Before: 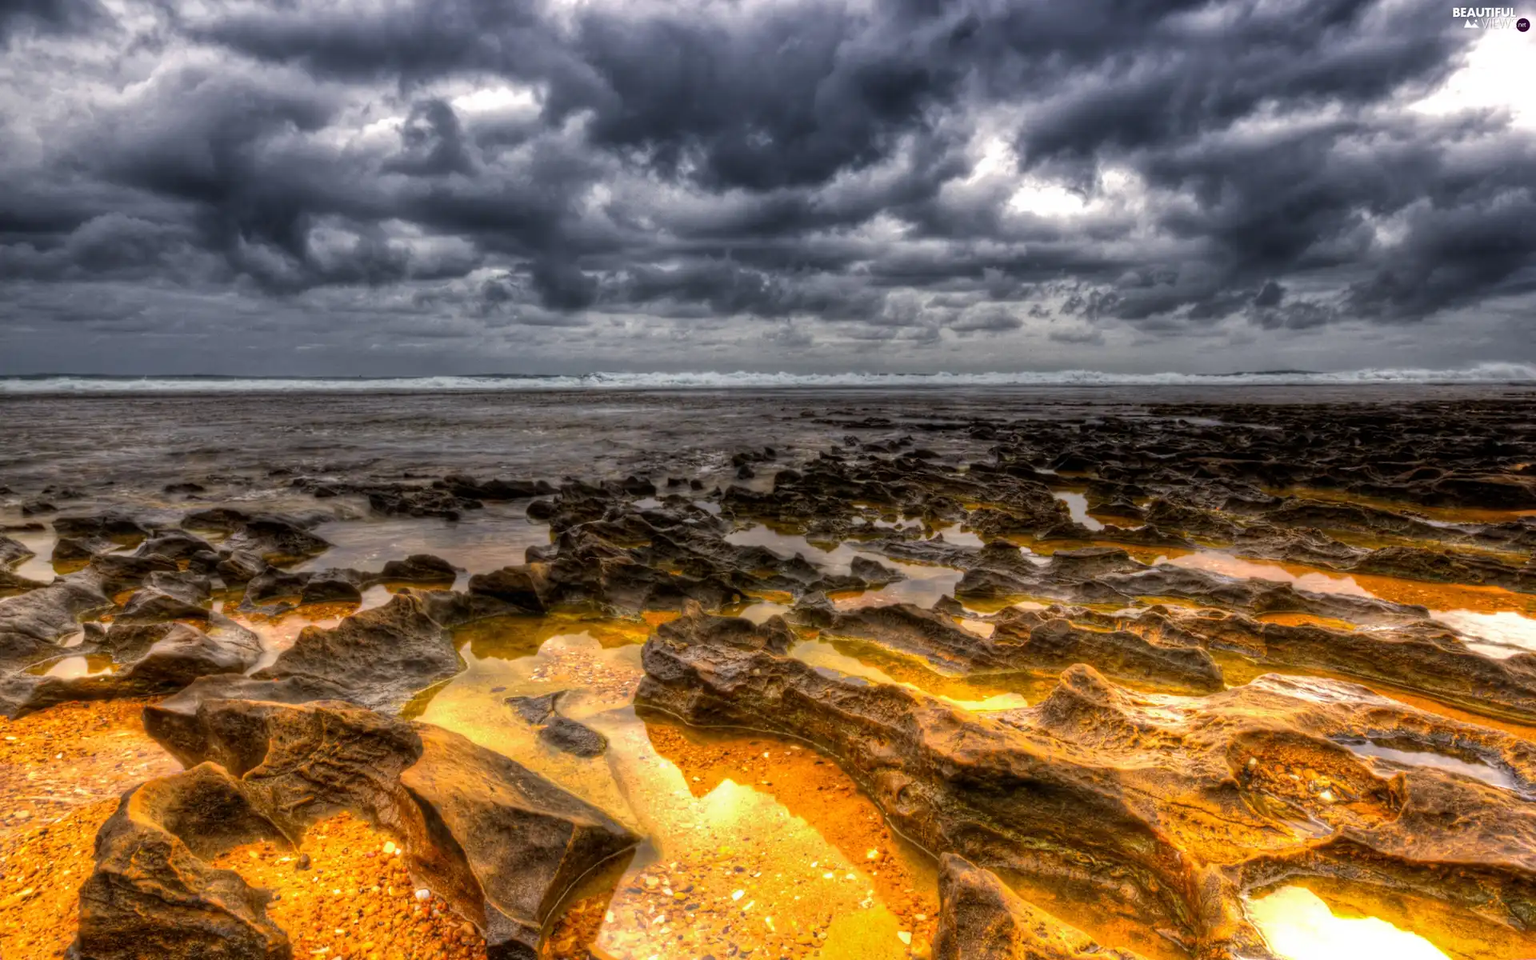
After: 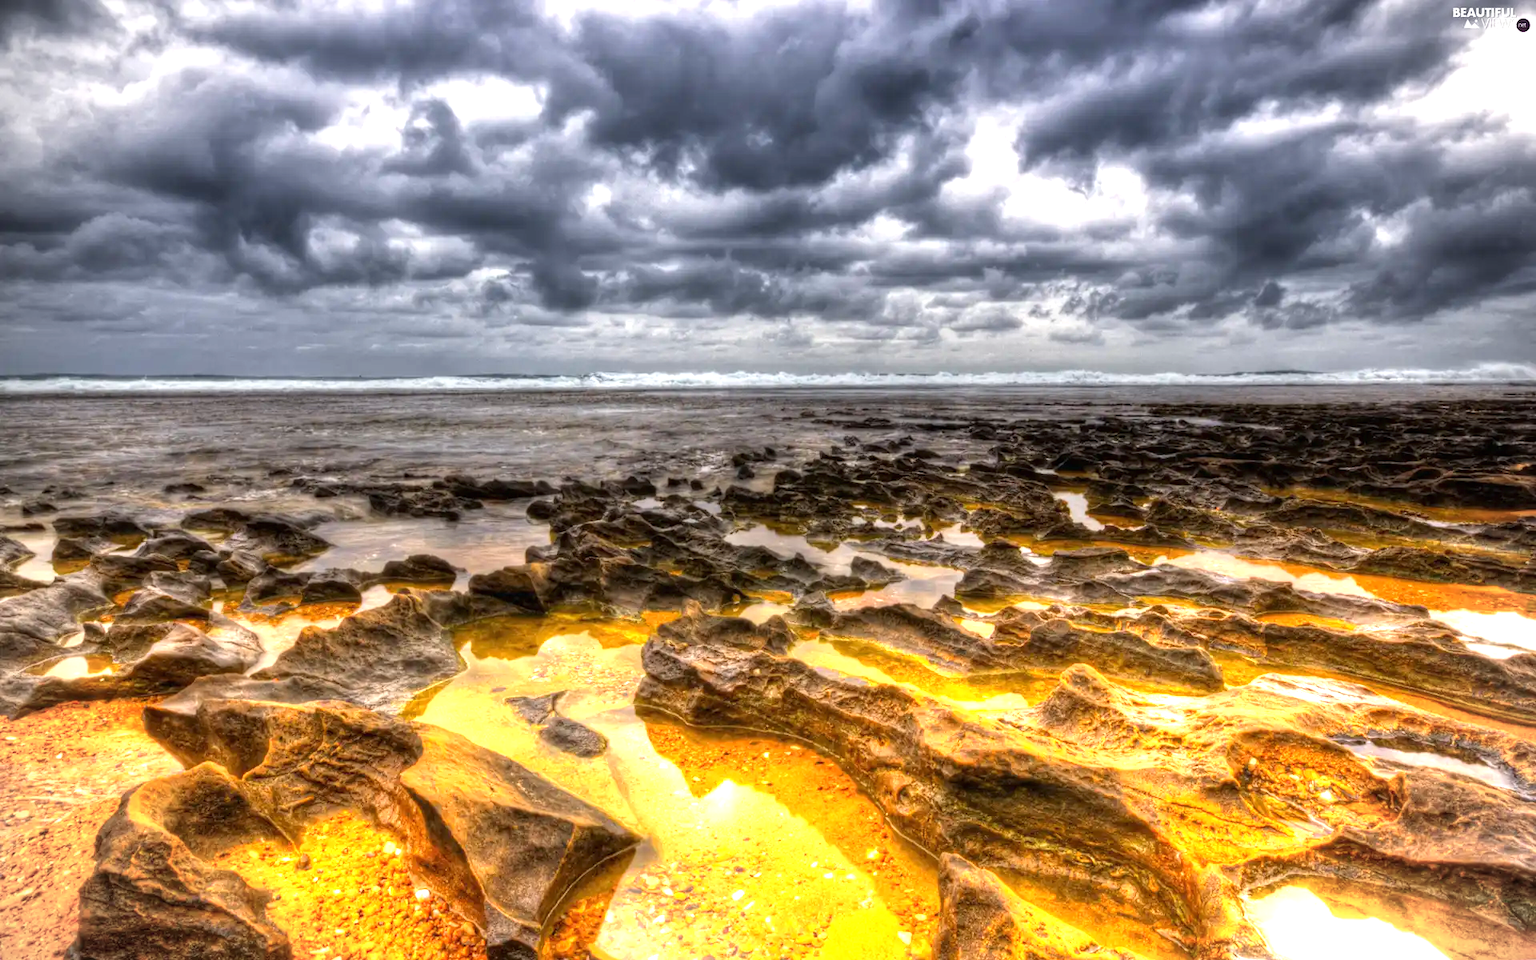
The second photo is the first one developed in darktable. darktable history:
vignetting: fall-off start 88.34%, fall-off radius 43.2%, width/height ratio 1.168, unbound false
exposure: black level correction 0, exposure 1.101 EV, compensate highlight preservation false
